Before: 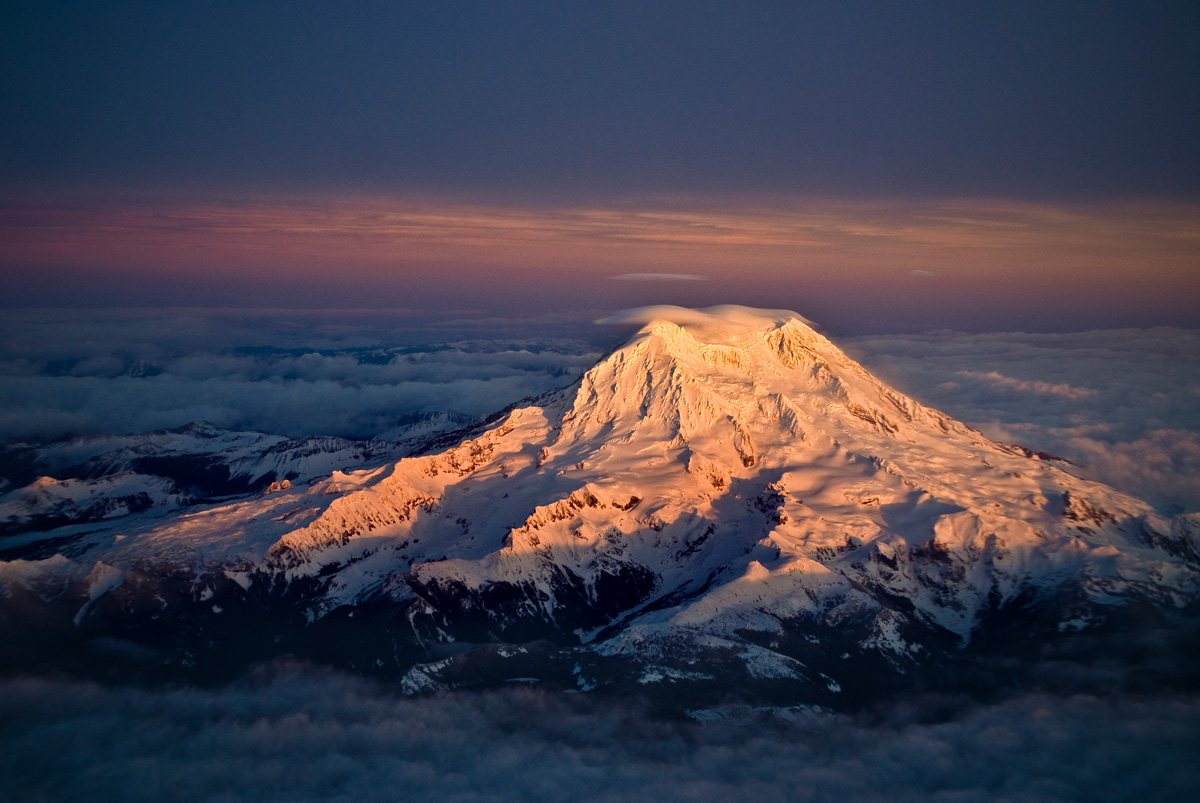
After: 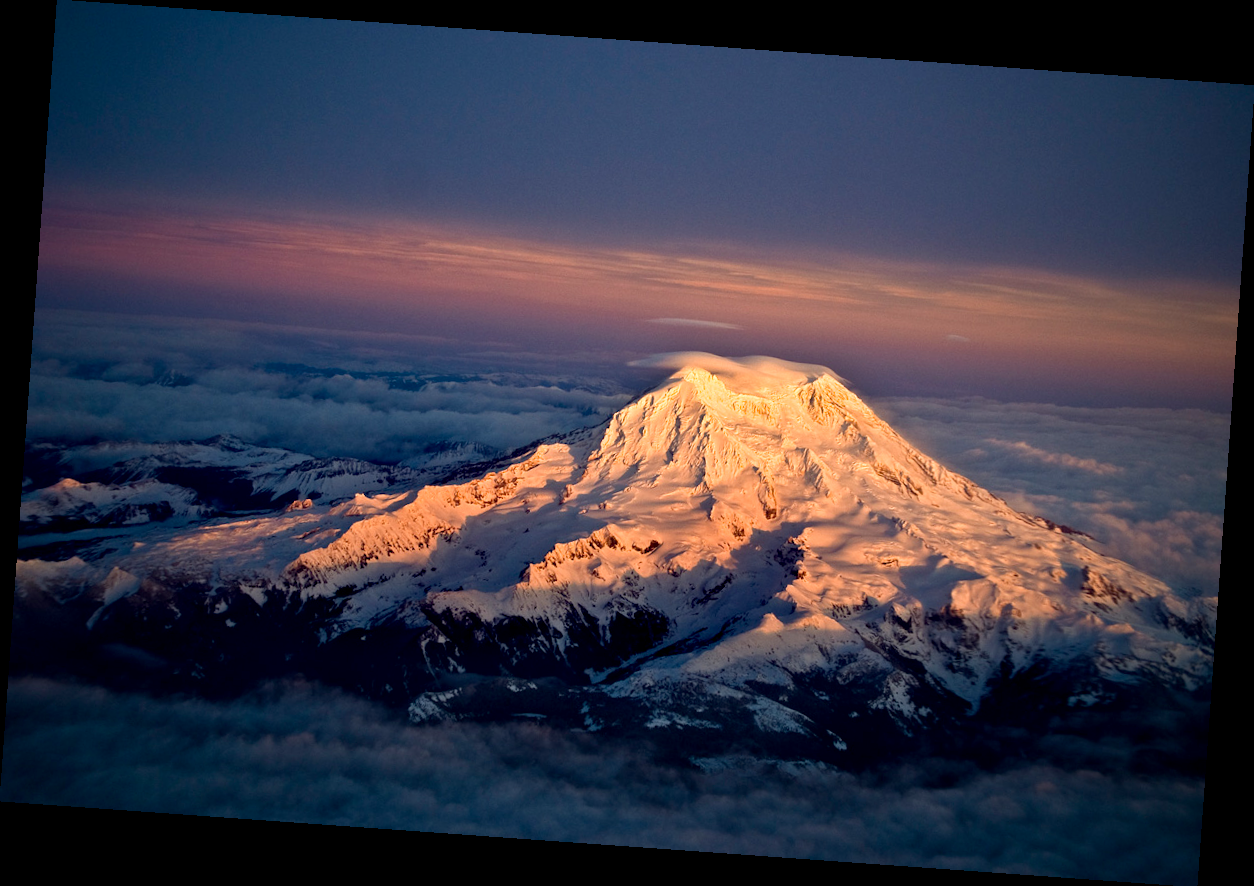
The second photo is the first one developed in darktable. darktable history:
rotate and perspective: rotation 4.1°, automatic cropping off
graduated density: rotation -180°, offset 27.42
exposure: black level correction 0.005, exposure 0.417 EV, compensate highlight preservation false
